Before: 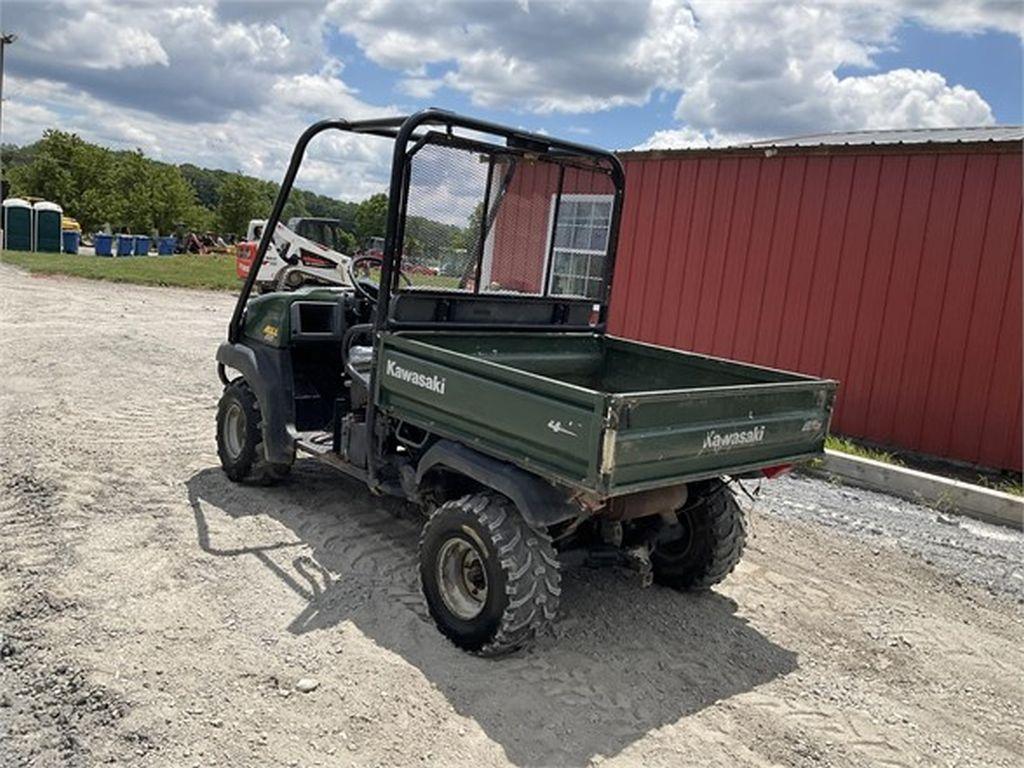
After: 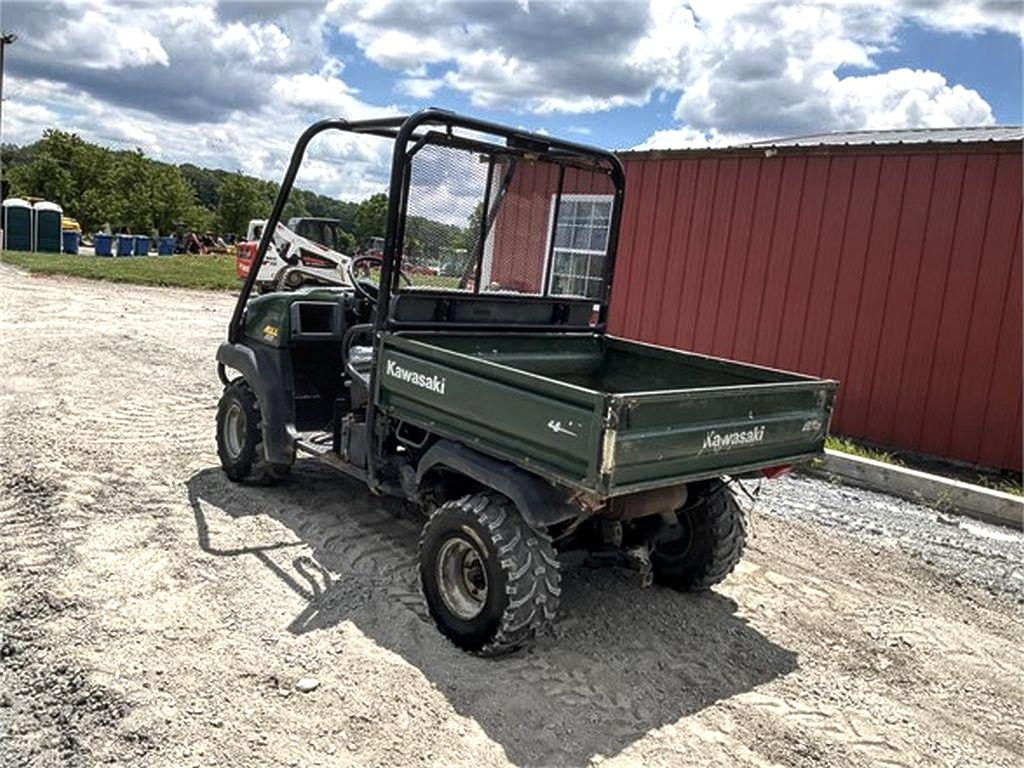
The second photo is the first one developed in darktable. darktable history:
color balance rgb: power › hue 75.4°, perceptual saturation grading › global saturation -3.347%, perceptual brilliance grading › global brilliance 14.836%, perceptual brilliance grading › shadows -35.026%, global vibrance 20%
local contrast: on, module defaults
